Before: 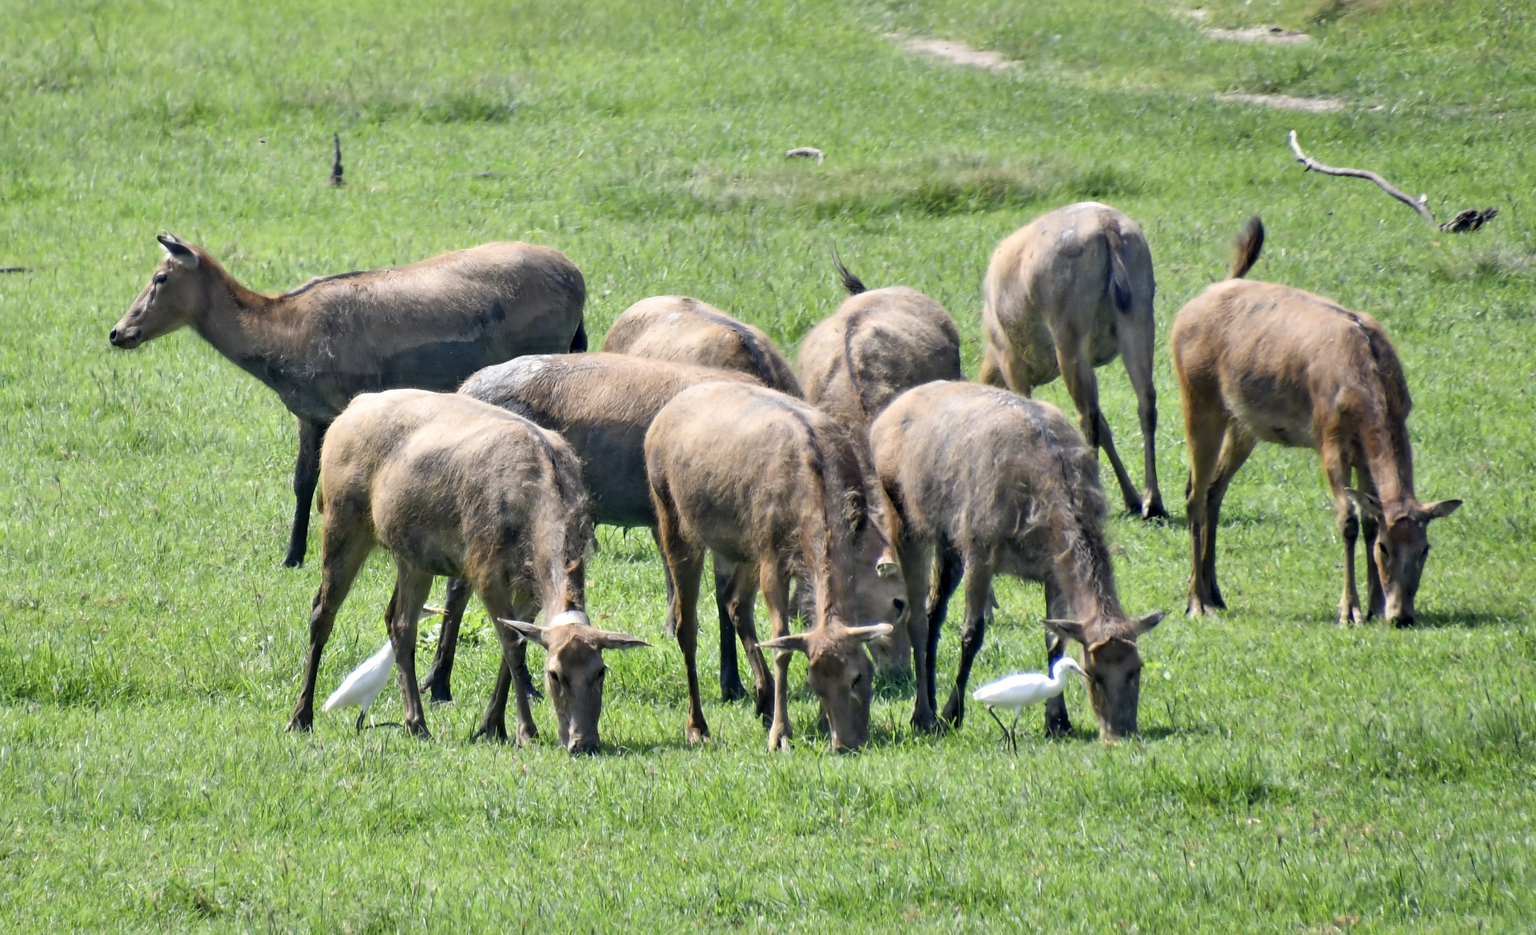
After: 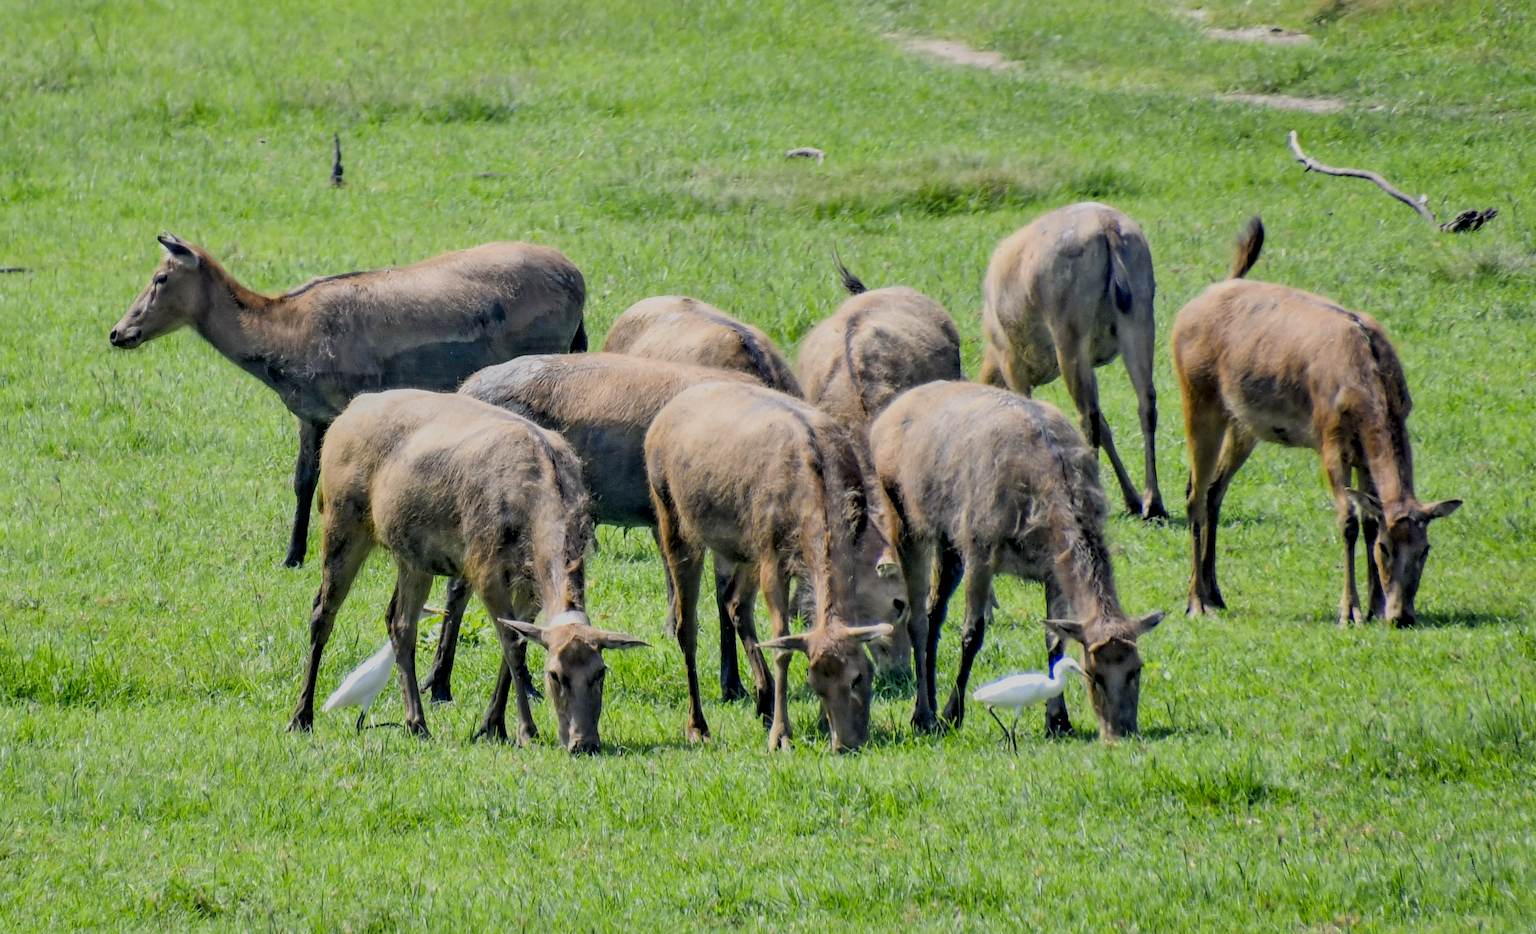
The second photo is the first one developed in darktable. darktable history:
filmic rgb: black relative exposure -8.79 EV, white relative exposure 4.98 EV, threshold 6 EV, target black luminance 0%, hardness 3.77, latitude 66.34%, contrast 0.822, highlights saturation mix 10%, shadows ↔ highlights balance 20%, add noise in highlights 0.1, color science v4 (2020), iterations of high-quality reconstruction 0, type of noise poissonian, enable highlight reconstruction true
local contrast: detail 130%
grain: coarseness 0.09 ISO, strength 10%
